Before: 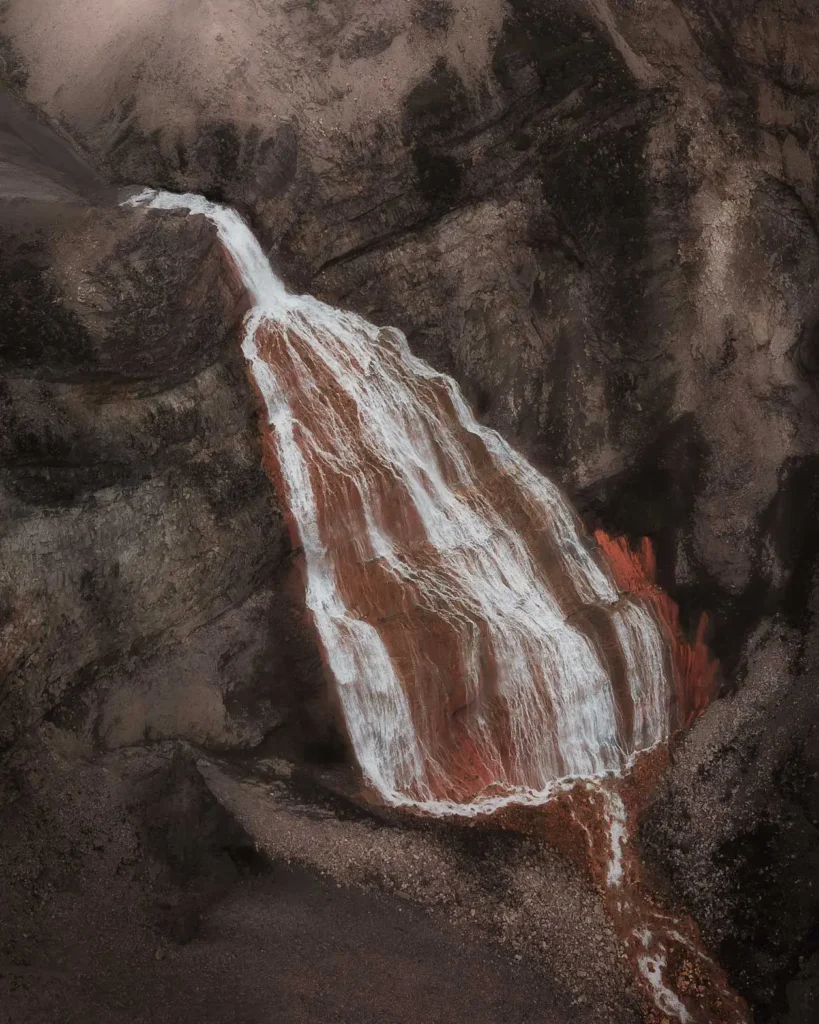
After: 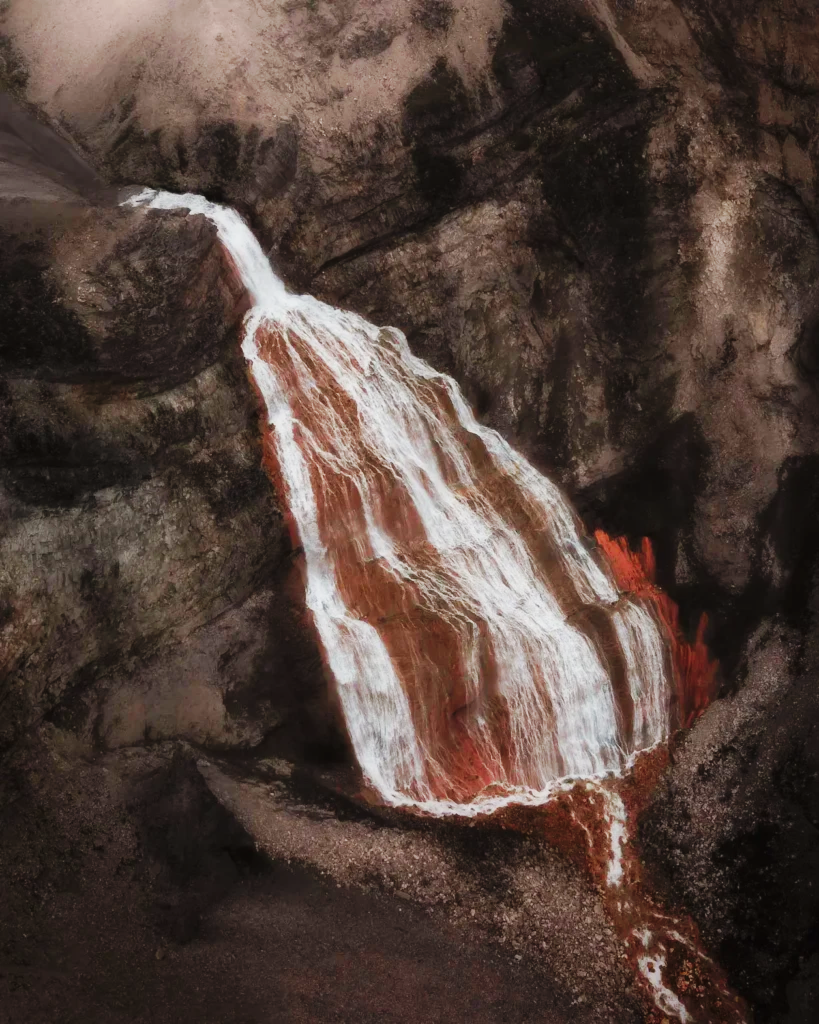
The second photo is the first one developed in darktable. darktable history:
base curve: curves: ch0 [(0, 0) (0.032, 0.025) (0.121, 0.166) (0.206, 0.329) (0.605, 0.79) (1, 1)], preserve colors none
contrast equalizer: y [[0.5 ×4, 0.467, 0.376], [0.5 ×6], [0.5 ×6], [0 ×6], [0 ×6]]
